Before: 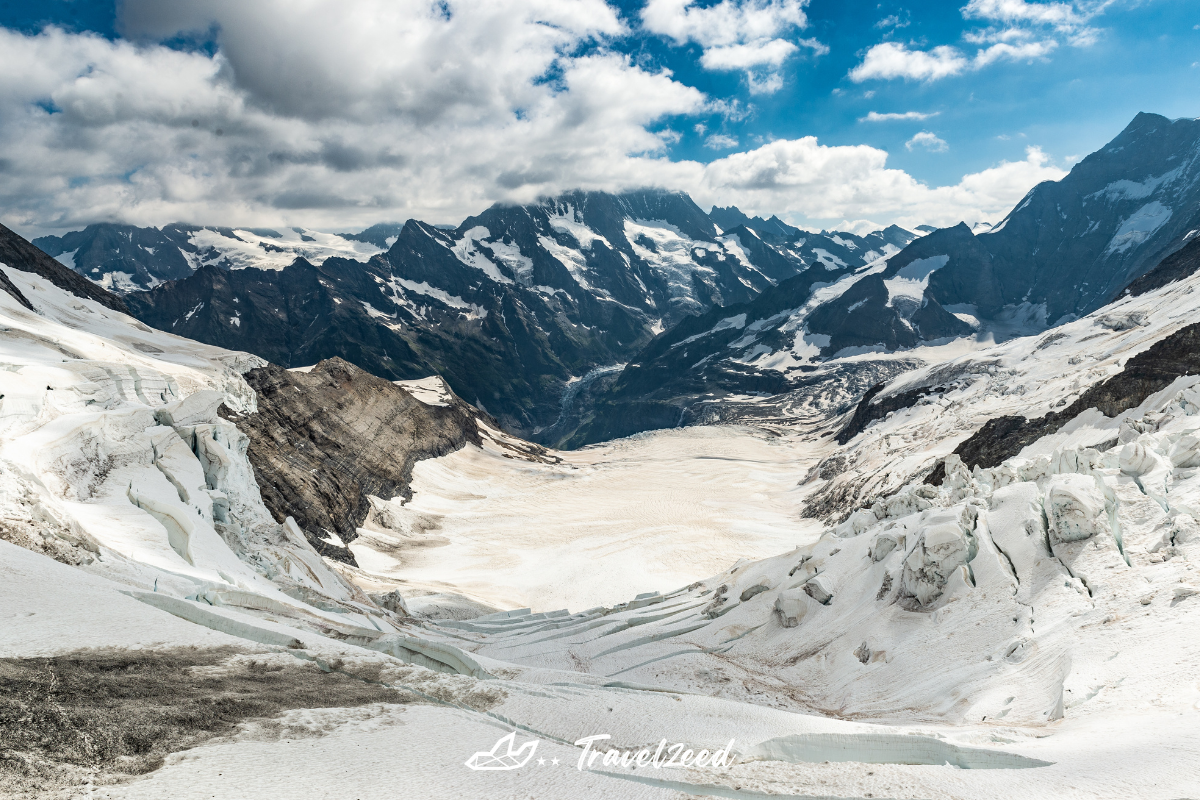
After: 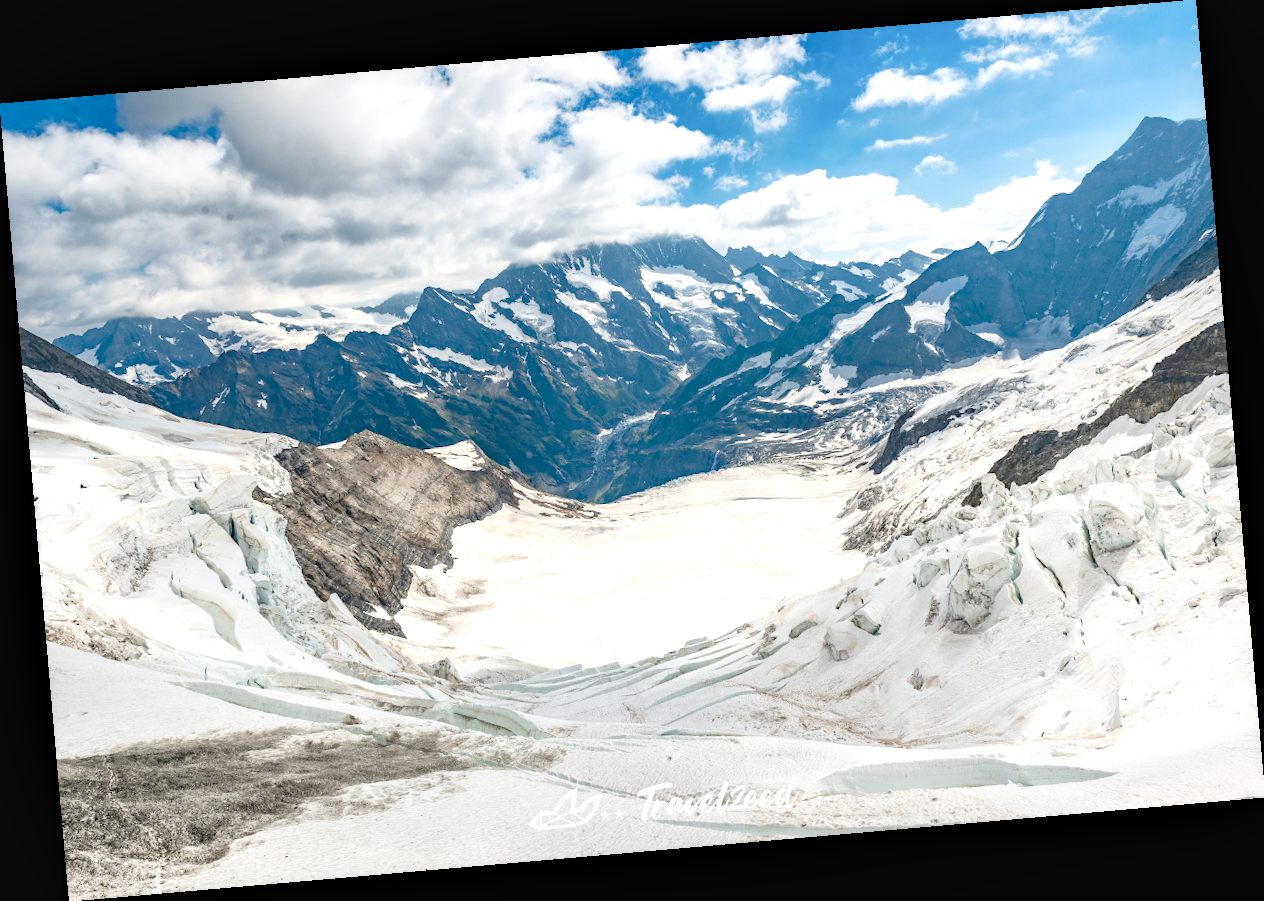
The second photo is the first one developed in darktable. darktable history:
local contrast: highlights 61%, shadows 106%, detail 107%, midtone range 0.529
exposure: black level correction 0, exposure 1.625 EV, compensate exposure bias true, compensate highlight preservation false
color balance rgb: shadows lift › chroma 1%, shadows lift › hue 113°, highlights gain › chroma 0.2%, highlights gain › hue 333°, perceptual saturation grading › global saturation 20%, perceptual saturation grading › highlights -50%, perceptual saturation grading › shadows 25%, contrast -30%
rotate and perspective: rotation -4.98°, automatic cropping off
